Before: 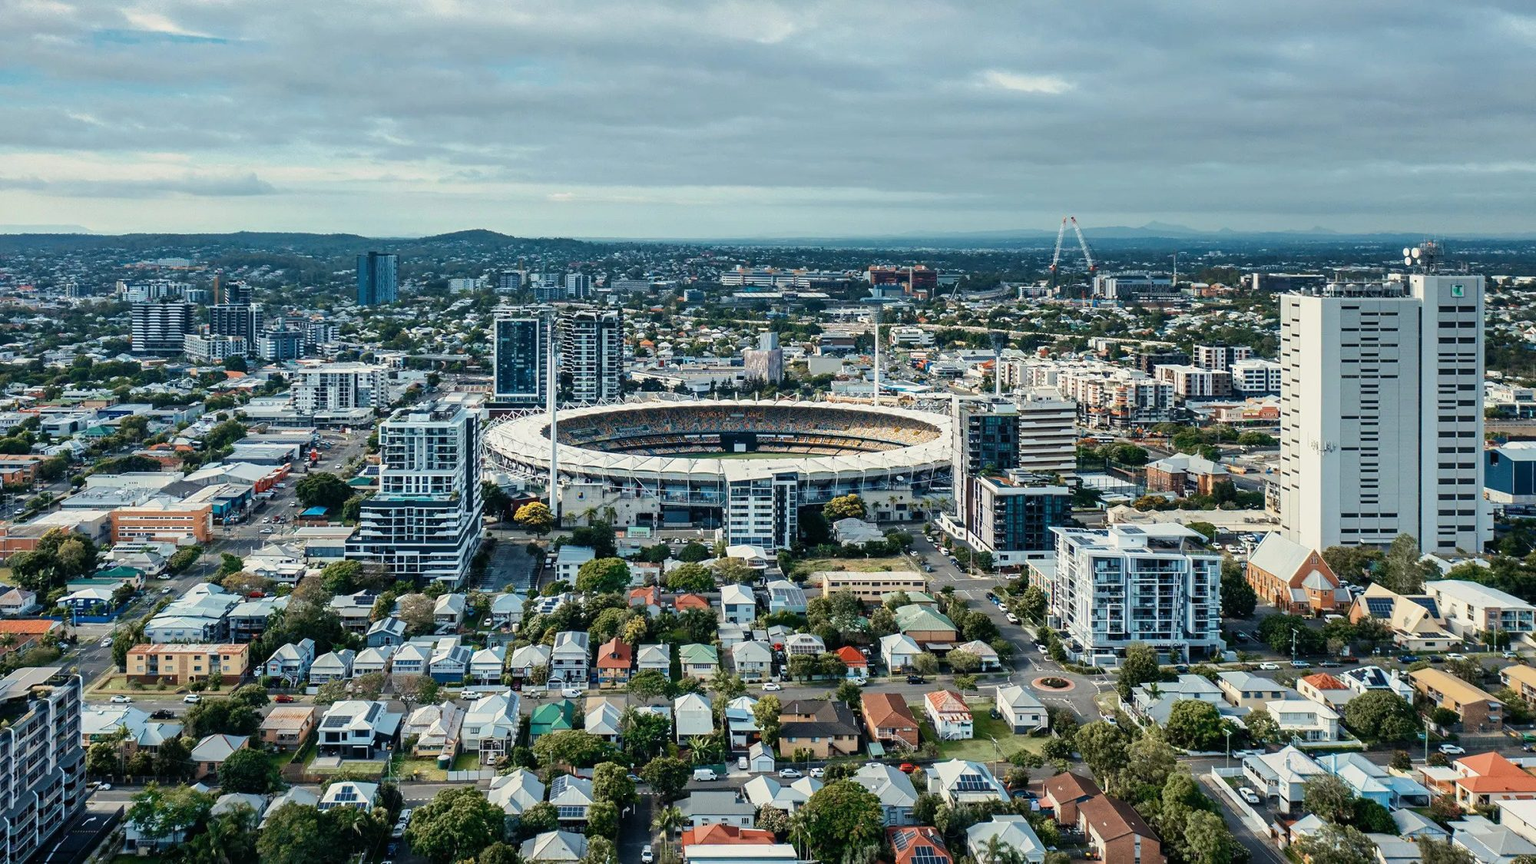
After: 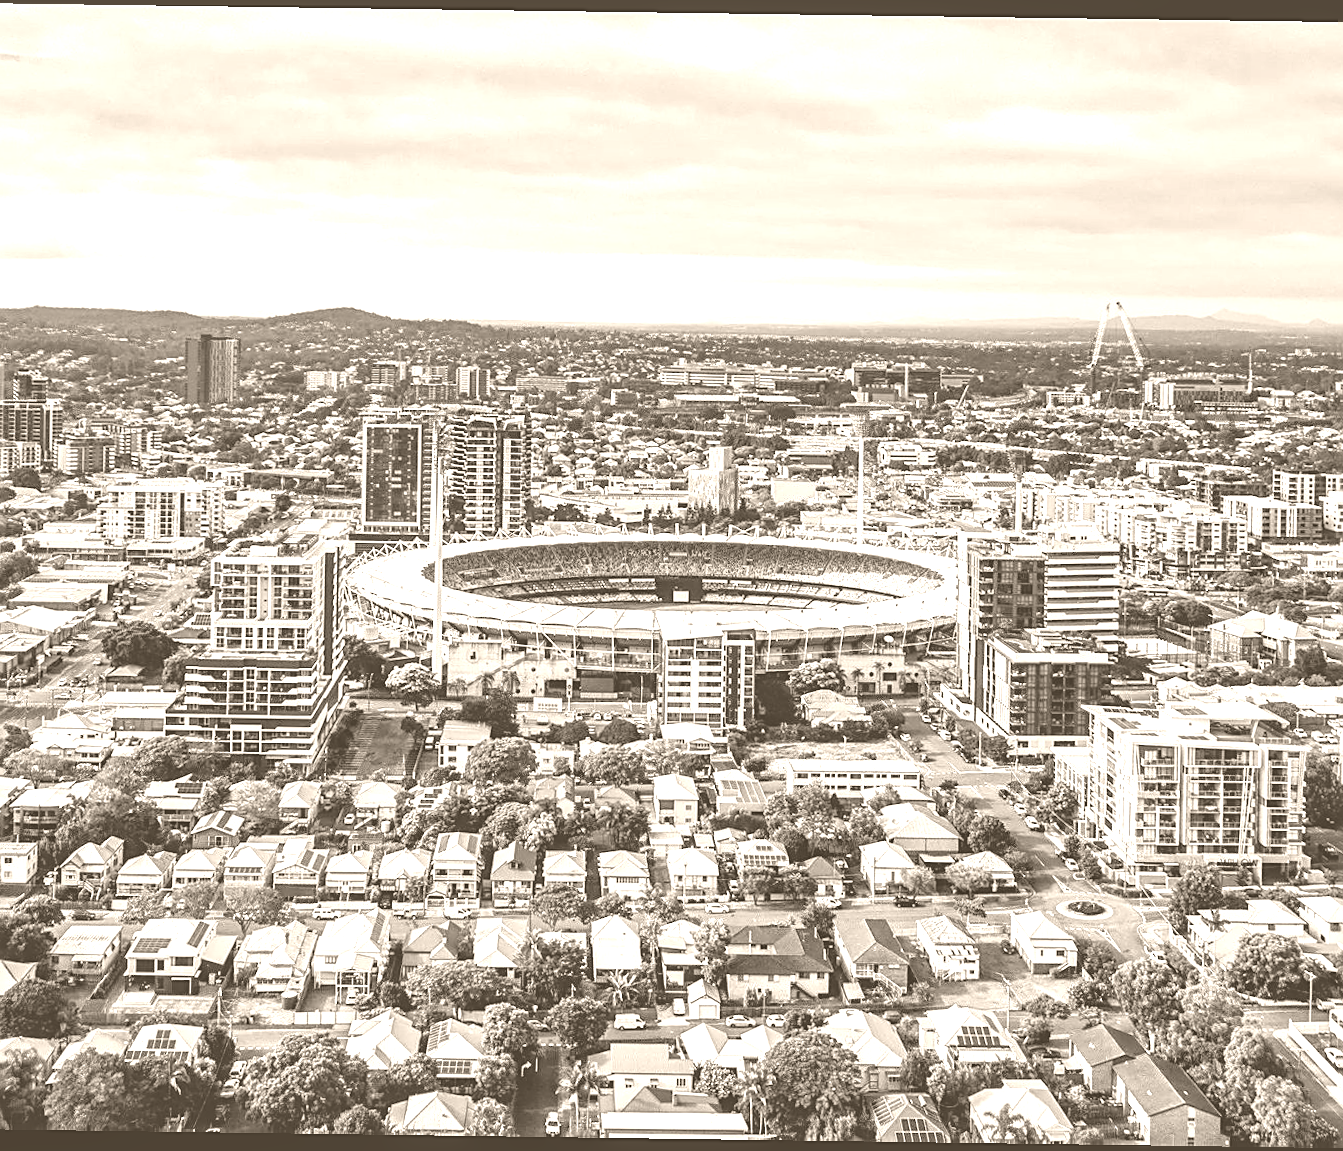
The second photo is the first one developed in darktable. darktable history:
sharpen: on, module defaults
crop and rotate: left 14.436%, right 18.898%
local contrast: detail 130%
exposure: exposure 0.2 EV, compensate highlight preservation false
colorize: hue 34.49°, saturation 35.33%, source mix 100%, version 1
rotate and perspective: rotation 0.8°, automatic cropping off
